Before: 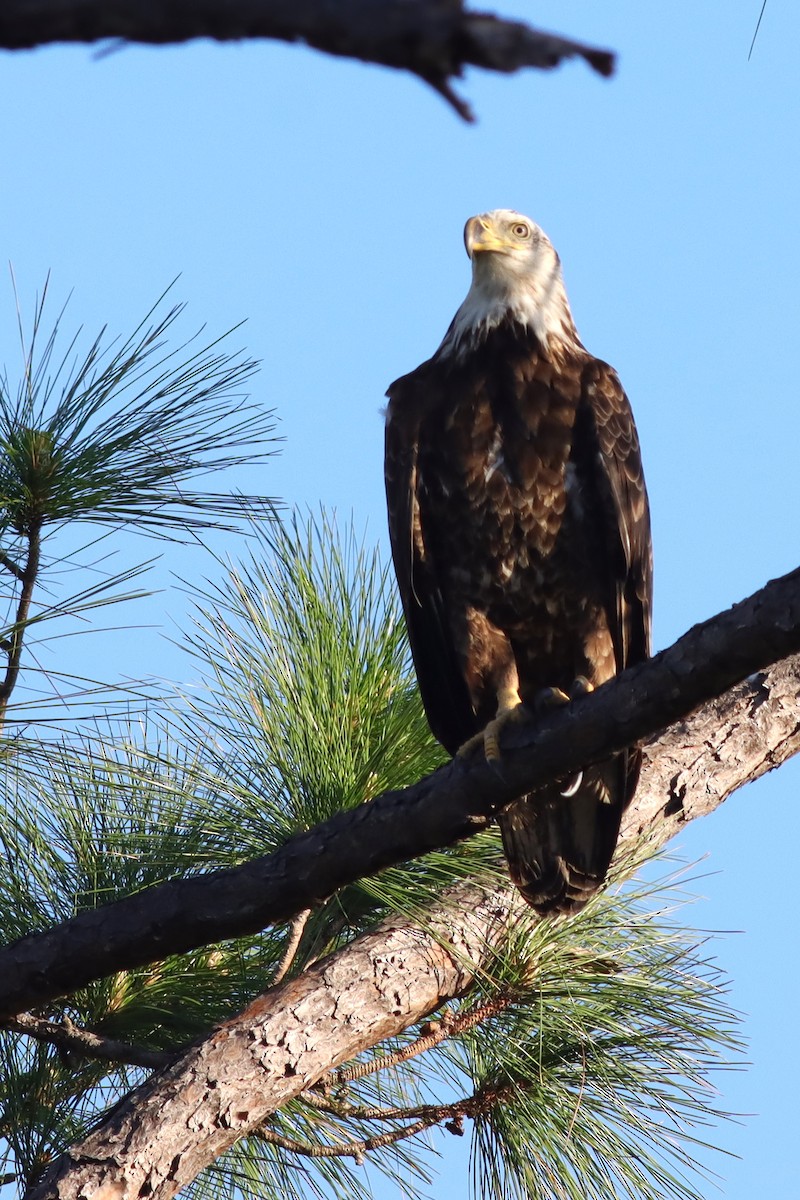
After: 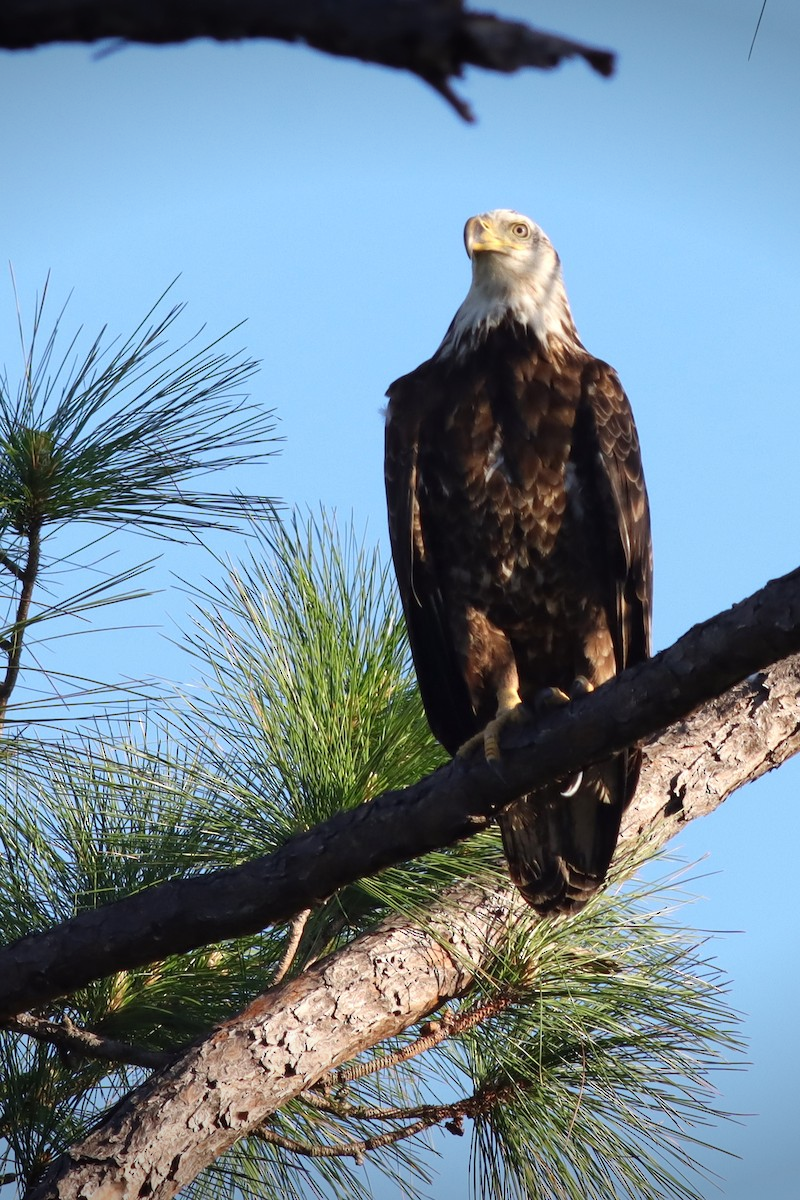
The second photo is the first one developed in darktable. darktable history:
vignetting: fall-off start 100.93%, saturation -0.021, center (0, 0.004), width/height ratio 1.308
